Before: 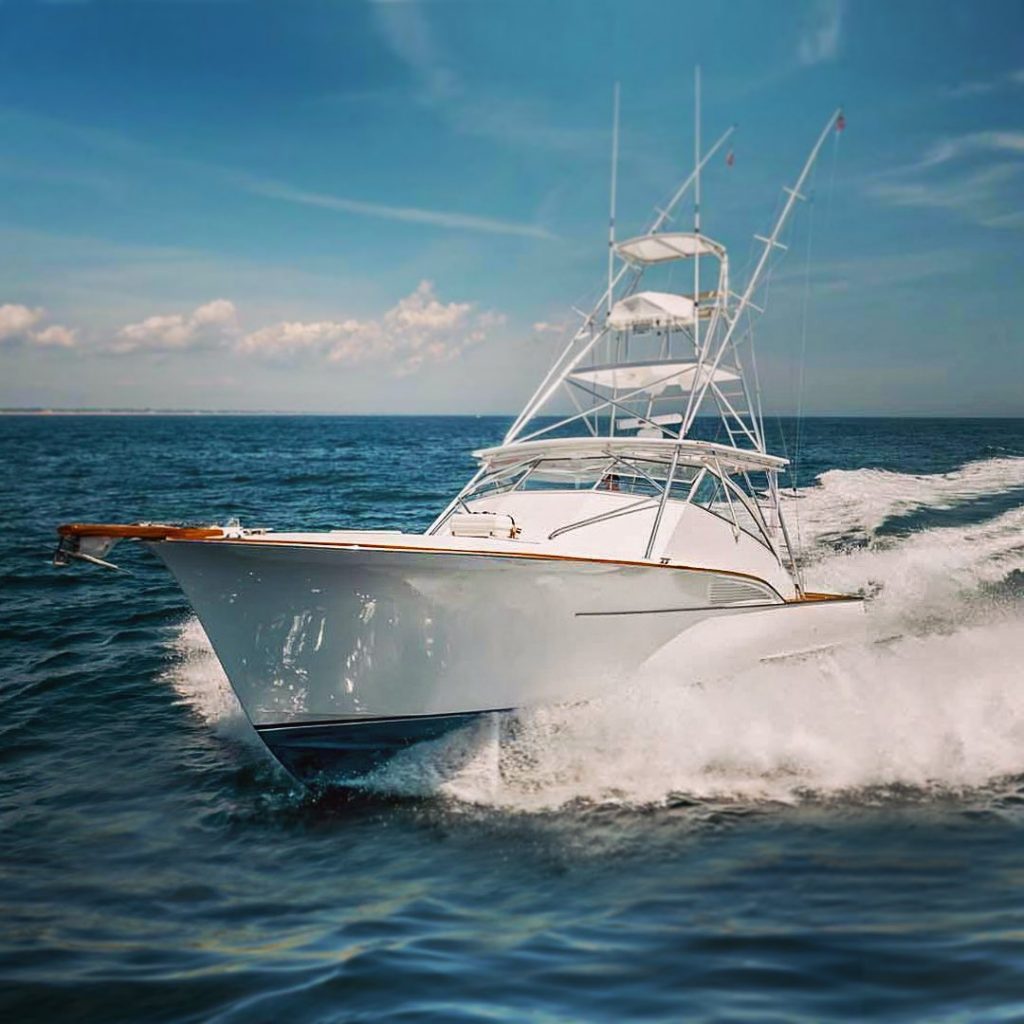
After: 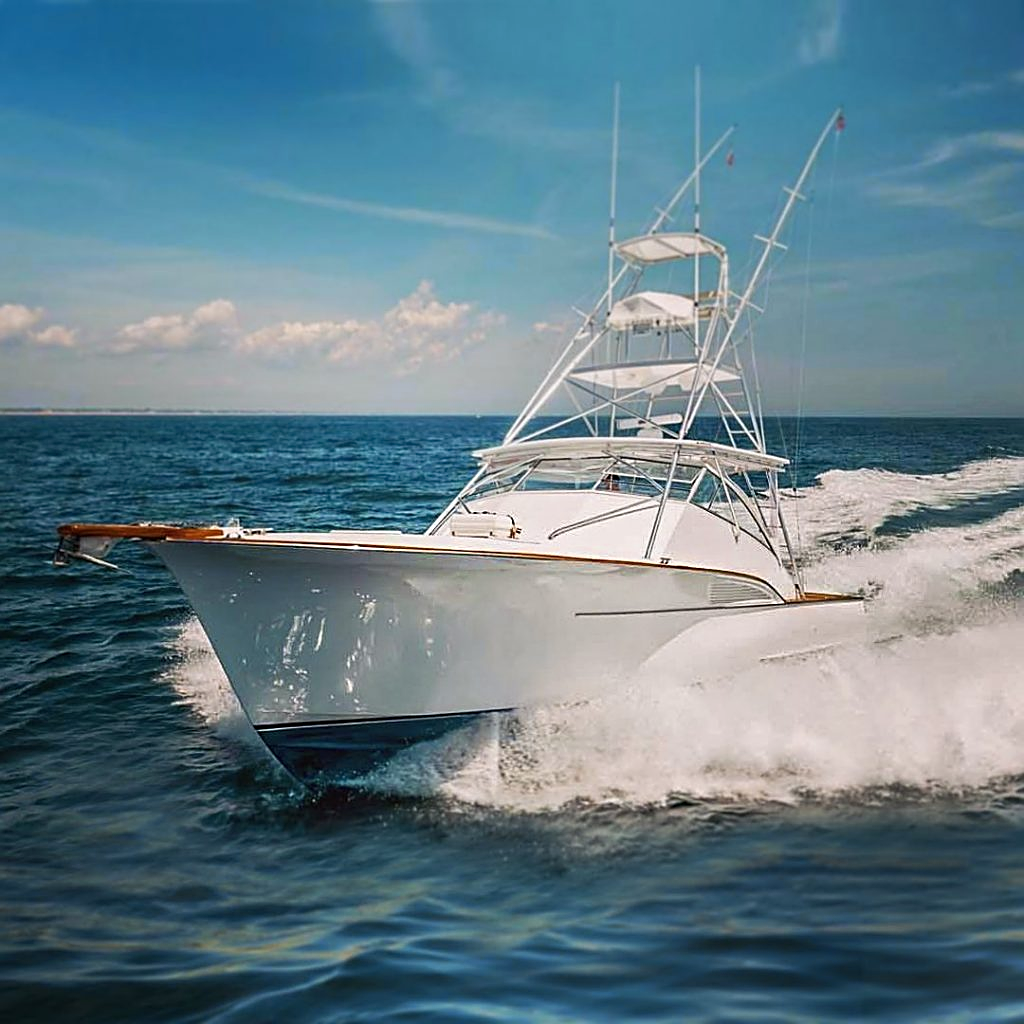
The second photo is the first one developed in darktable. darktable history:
sharpen: on, module defaults
color zones: curves: ch0 [(0.068, 0.464) (0.25, 0.5) (0.48, 0.508) (0.75, 0.536) (0.886, 0.476) (0.967, 0.456)]; ch1 [(0.066, 0.456) (0.25, 0.5) (0.616, 0.508) (0.746, 0.56) (0.934, 0.444)]
